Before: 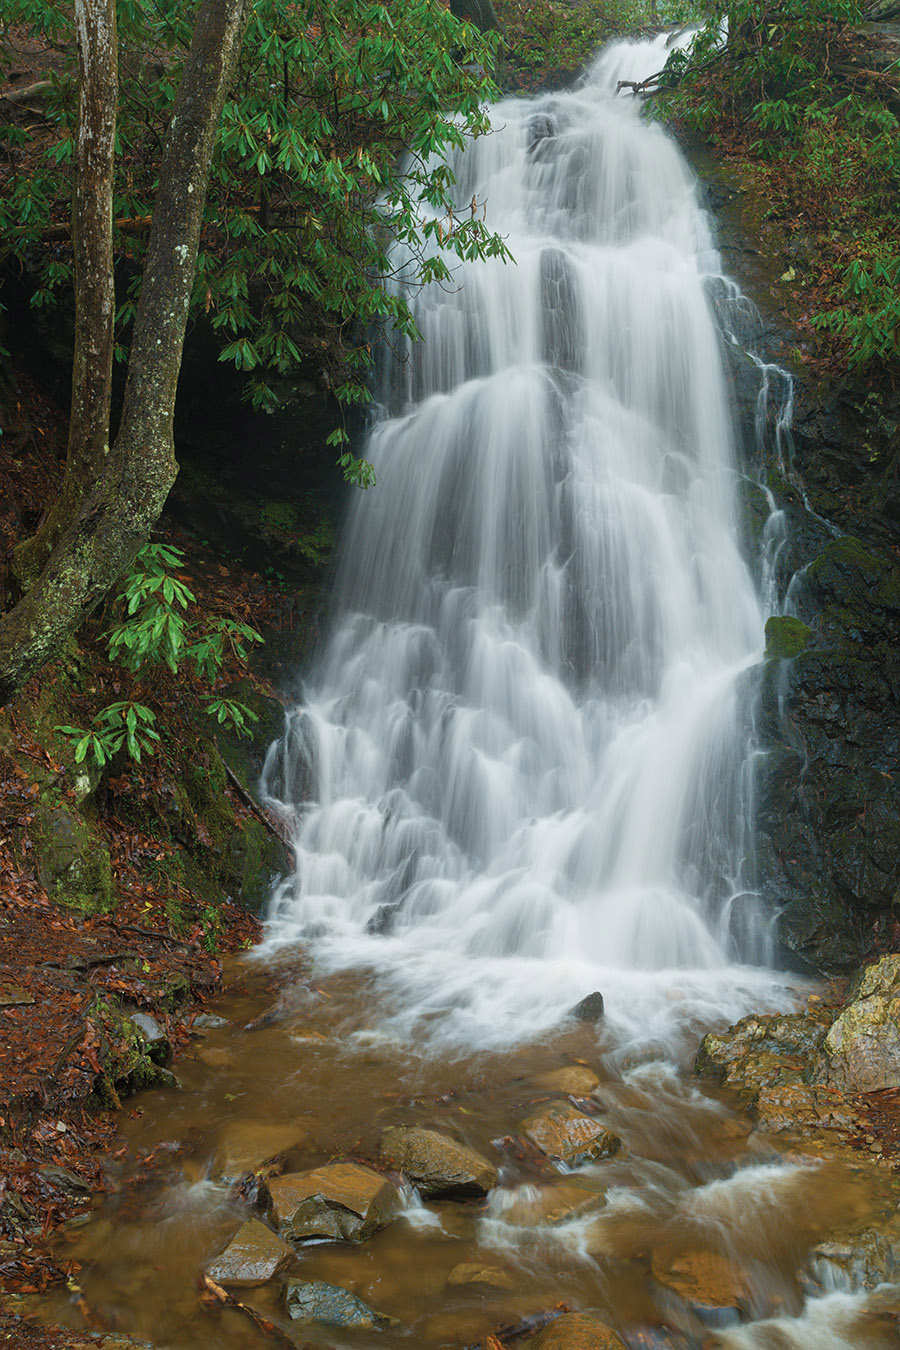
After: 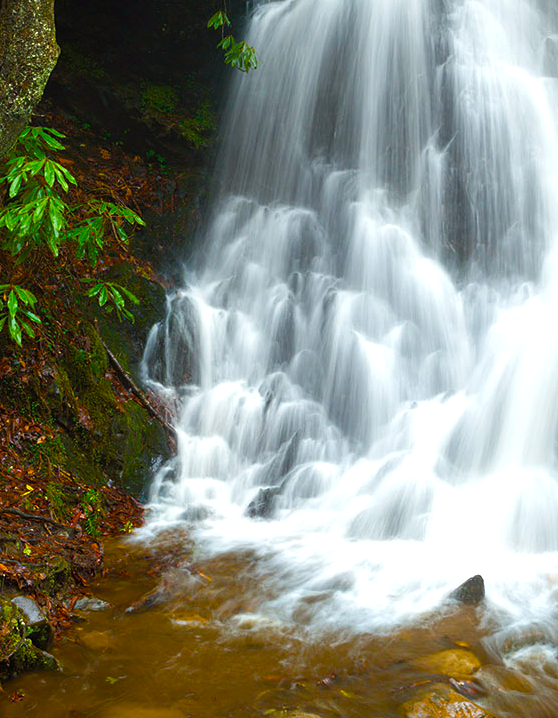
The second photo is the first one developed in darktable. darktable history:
crop: left 13.26%, top 30.96%, right 24.739%, bottom 15.804%
color balance rgb: power › chroma 0.305%, power › hue 25.04°, perceptual saturation grading › global saturation 38.672%, perceptual saturation grading › highlights -25.856%, perceptual saturation grading › mid-tones 34.69%, perceptual saturation grading › shadows 35.323%, perceptual brilliance grading › global brilliance -5.151%, perceptual brilliance grading › highlights 24.048%, perceptual brilliance grading › mid-tones 7.302%, perceptual brilliance grading › shadows -4.985%, global vibrance 9.766%
